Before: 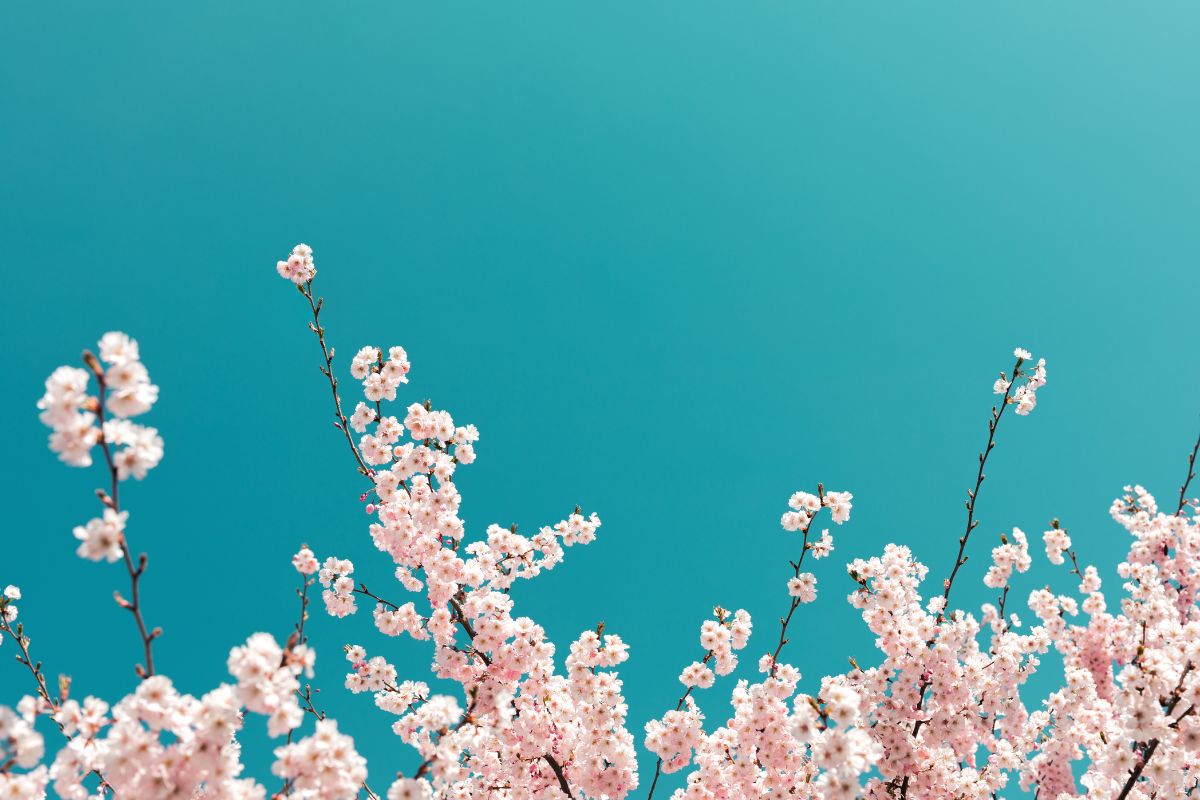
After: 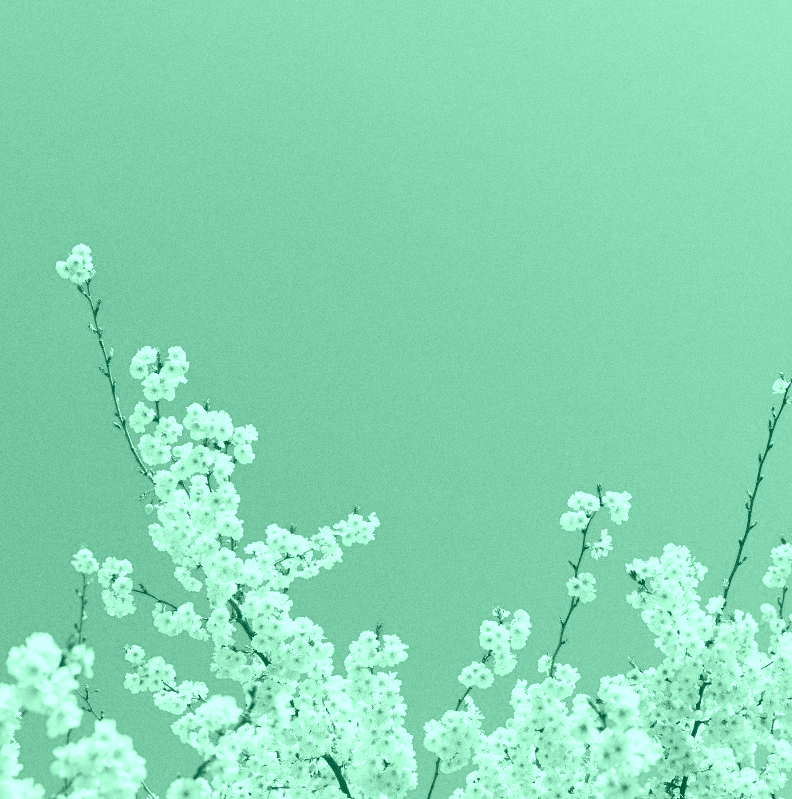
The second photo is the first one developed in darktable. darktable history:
colorize: hue 147.6°, saturation 65%, lightness 21.64%
grain: on, module defaults
crop and rotate: left 18.442%, right 15.508%
exposure: black level correction 0.012, exposure 0.7 EV, compensate exposure bias true, compensate highlight preservation false
tone equalizer: -8 EV -0.75 EV, -7 EV -0.7 EV, -6 EV -0.6 EV, -5 EV -0.4 EV, -3 EV 0.4 EV, -2 EV 0.6 EV, -1 EV 0.7 EV, +0 EV 0.75 EV, edges refinement/feathering 500, mask exposure compensation -1.57 EV, preserve details no
